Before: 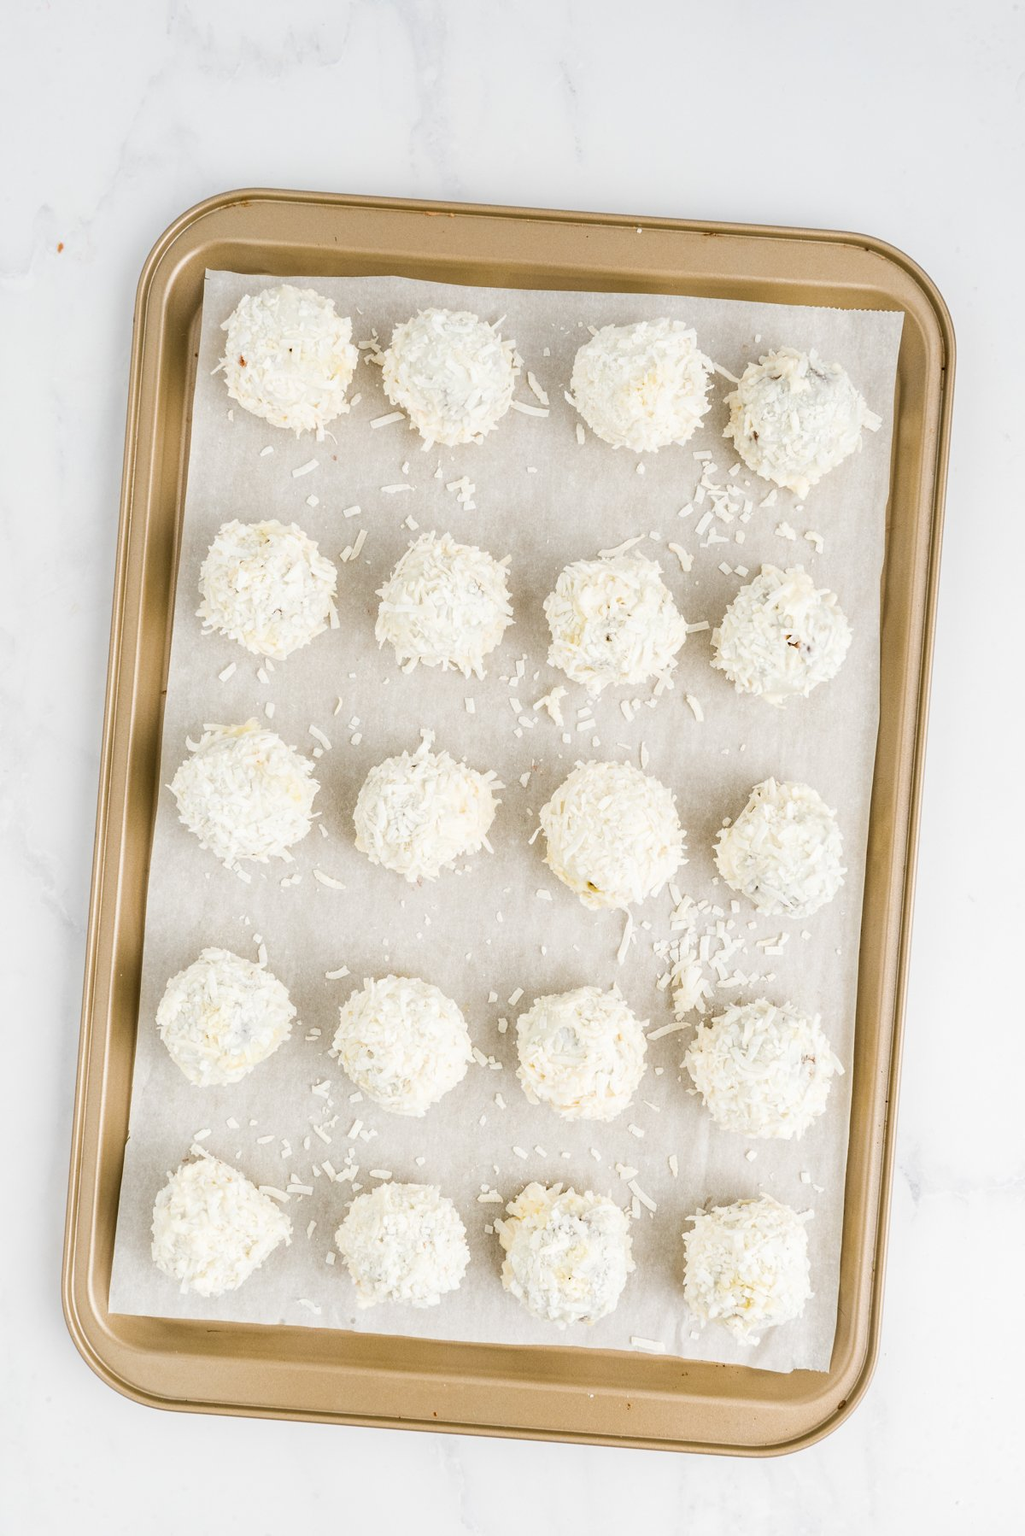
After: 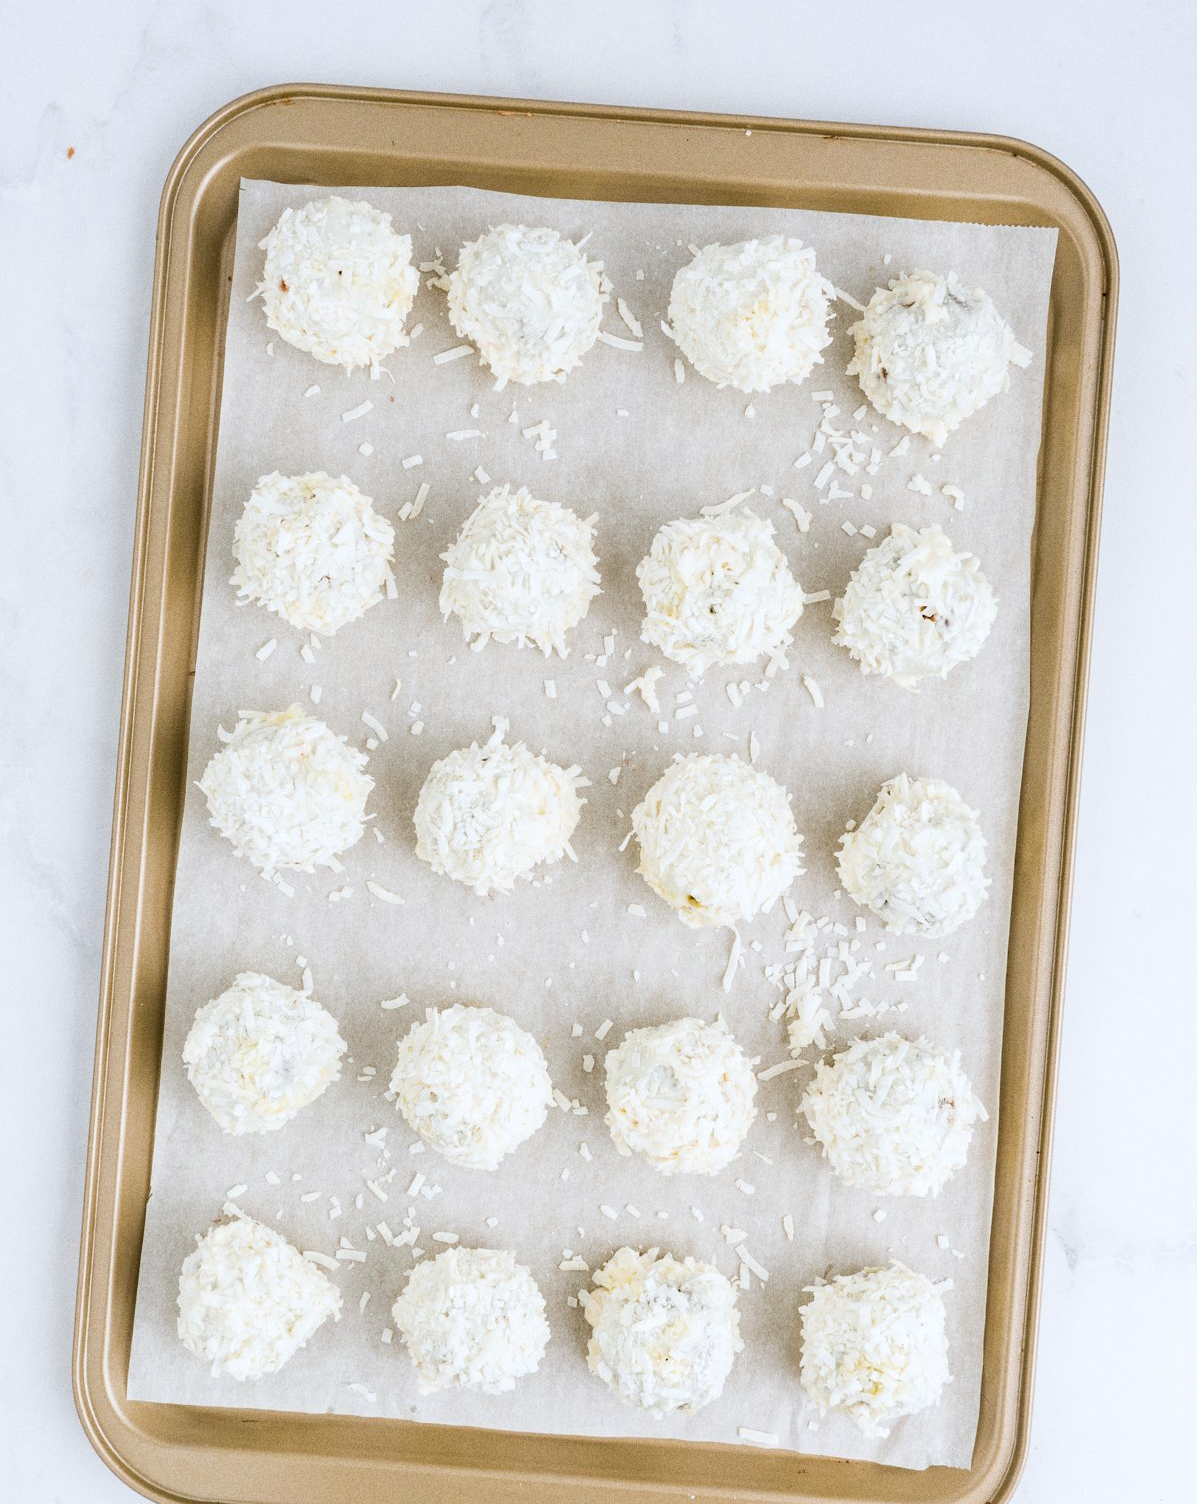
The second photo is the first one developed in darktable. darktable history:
crop: top 7.625%, bottom 8.027%
white balance: red 0.976, blue 1.04
grain: on, module defaults
